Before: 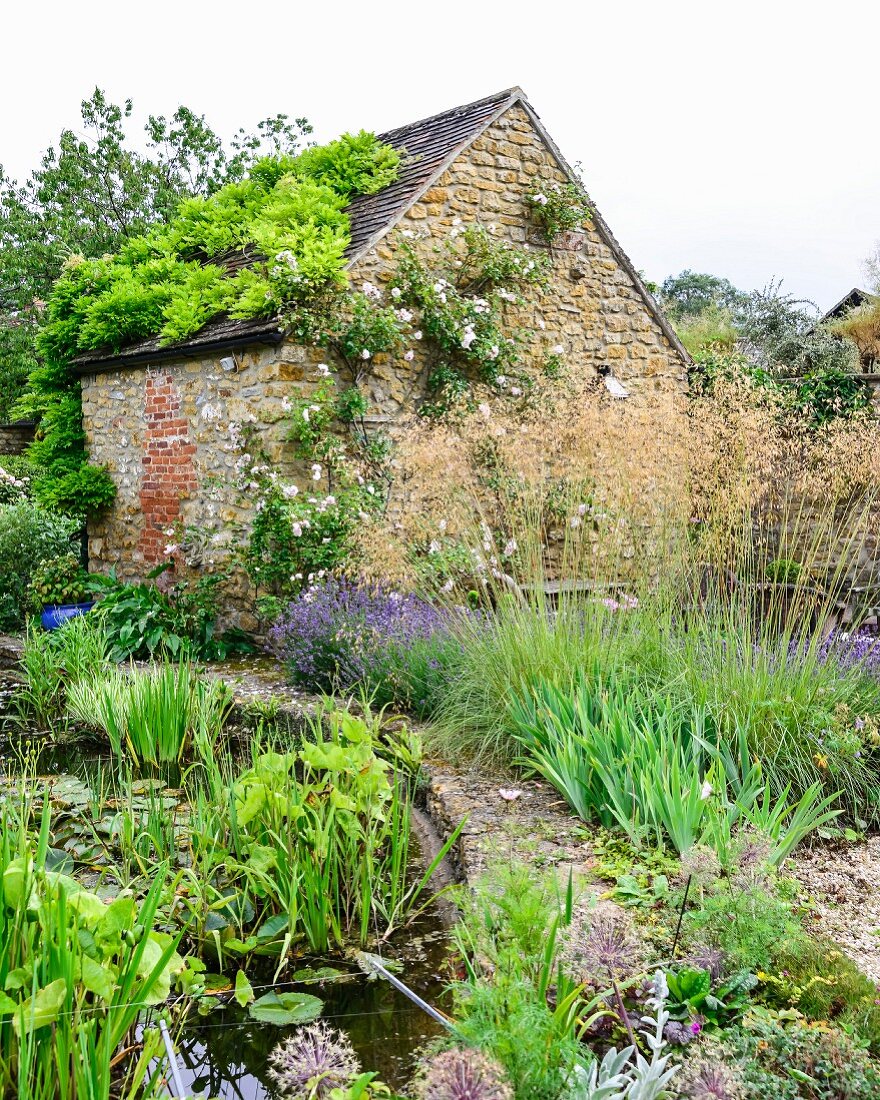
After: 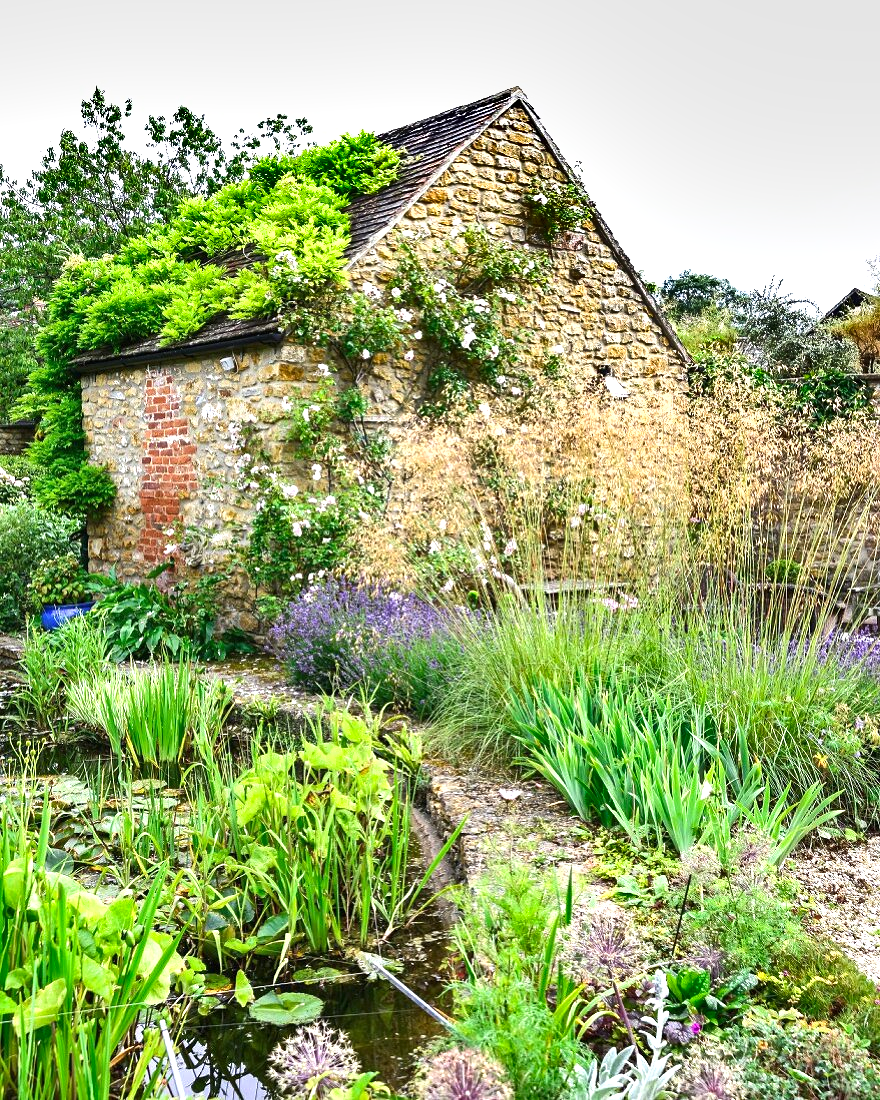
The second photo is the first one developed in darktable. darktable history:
shadows and highlights: shadows 39.67, highlights -55.24, low approximation 0.01, soften with gaussian
exposure: black level correction 0, exposure 0.7 EV, compensate highlight preservation false
